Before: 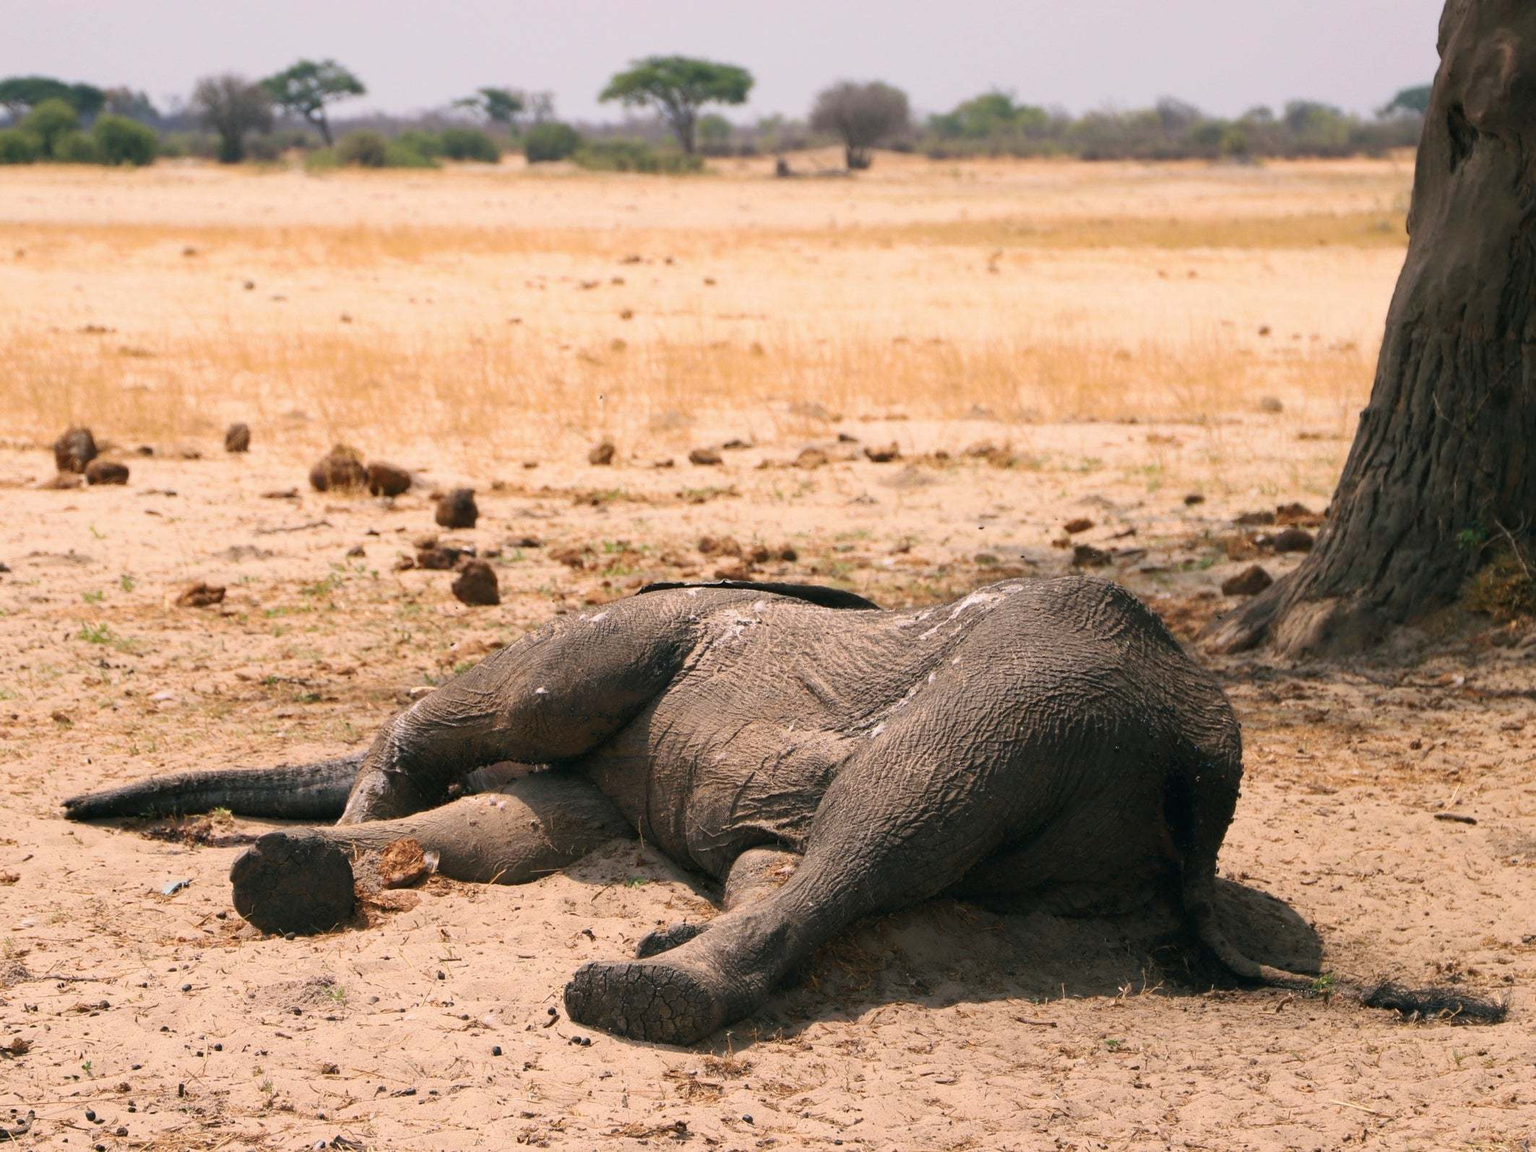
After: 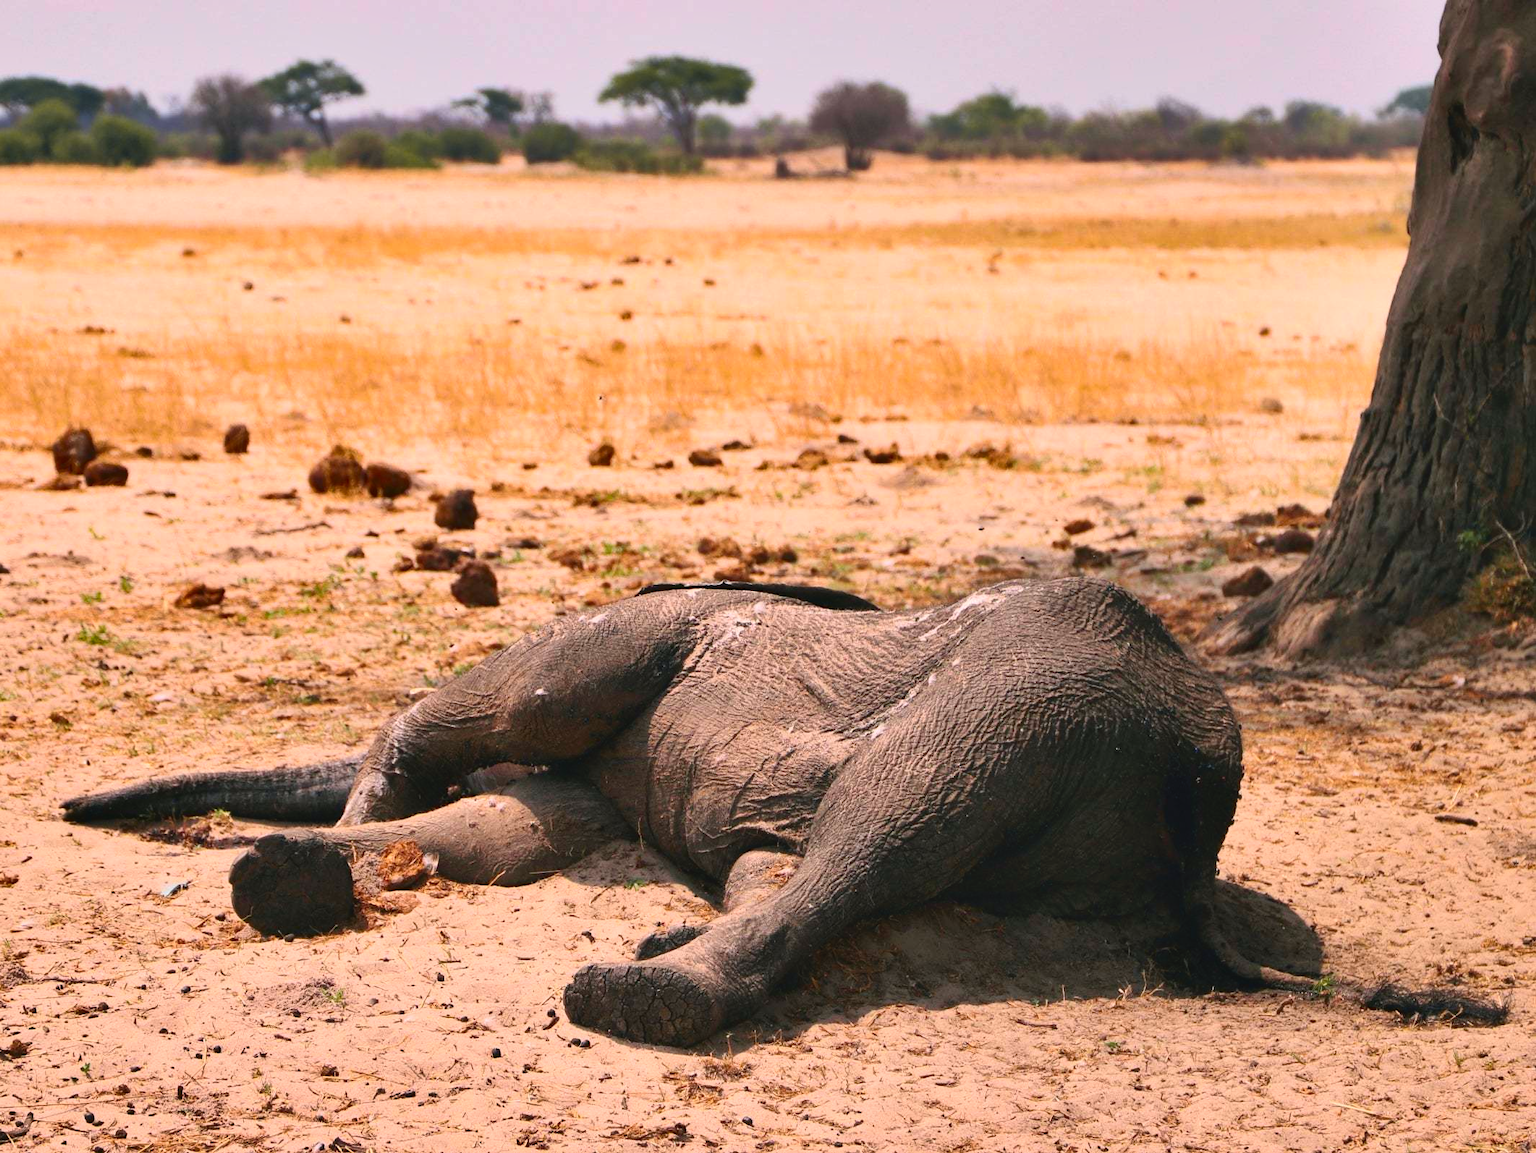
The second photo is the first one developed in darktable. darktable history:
exposure: compensate highlight preservation false
crop and rotate: left 0.104%, bottom 0.001%
tone curve: curves: ch0 [(0, 0.036) (0.119, 0.115) (0.461, 0.479) (0.715, 0.767) (0.817, 0.865) (1, 0.998)]; ch1 [(0, 0) (0.377, 0.416) (0.44, 0.461) (0.487, 0.49) (0.514, 0.525) (0.538, 0.561) (0.67, 0.713) (1, 1)]; ch2 [(0, 0) (0.38, 0.405) (0.463, 0.445) (0.492, 0.486) (0.529, 0.533) (0.578, 0.59) (0.653, 0.698) (1, 1)], color space Lab, independent channels, preserve colors none
shadows and highlights: low approximation 0.01, soften with gaussian
